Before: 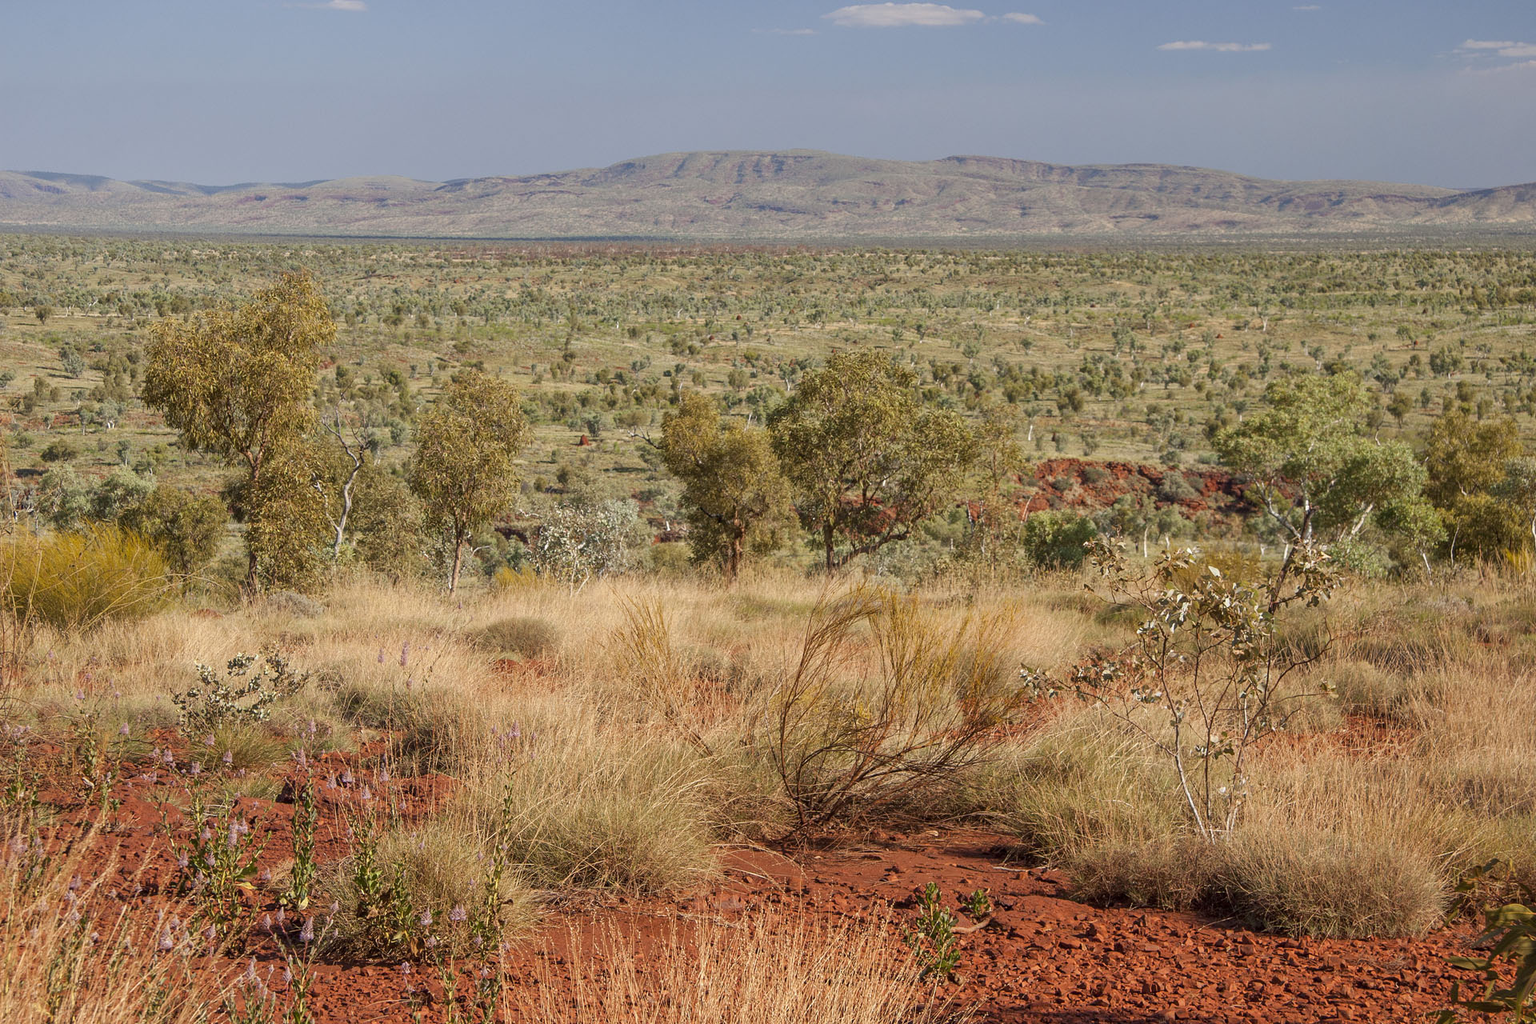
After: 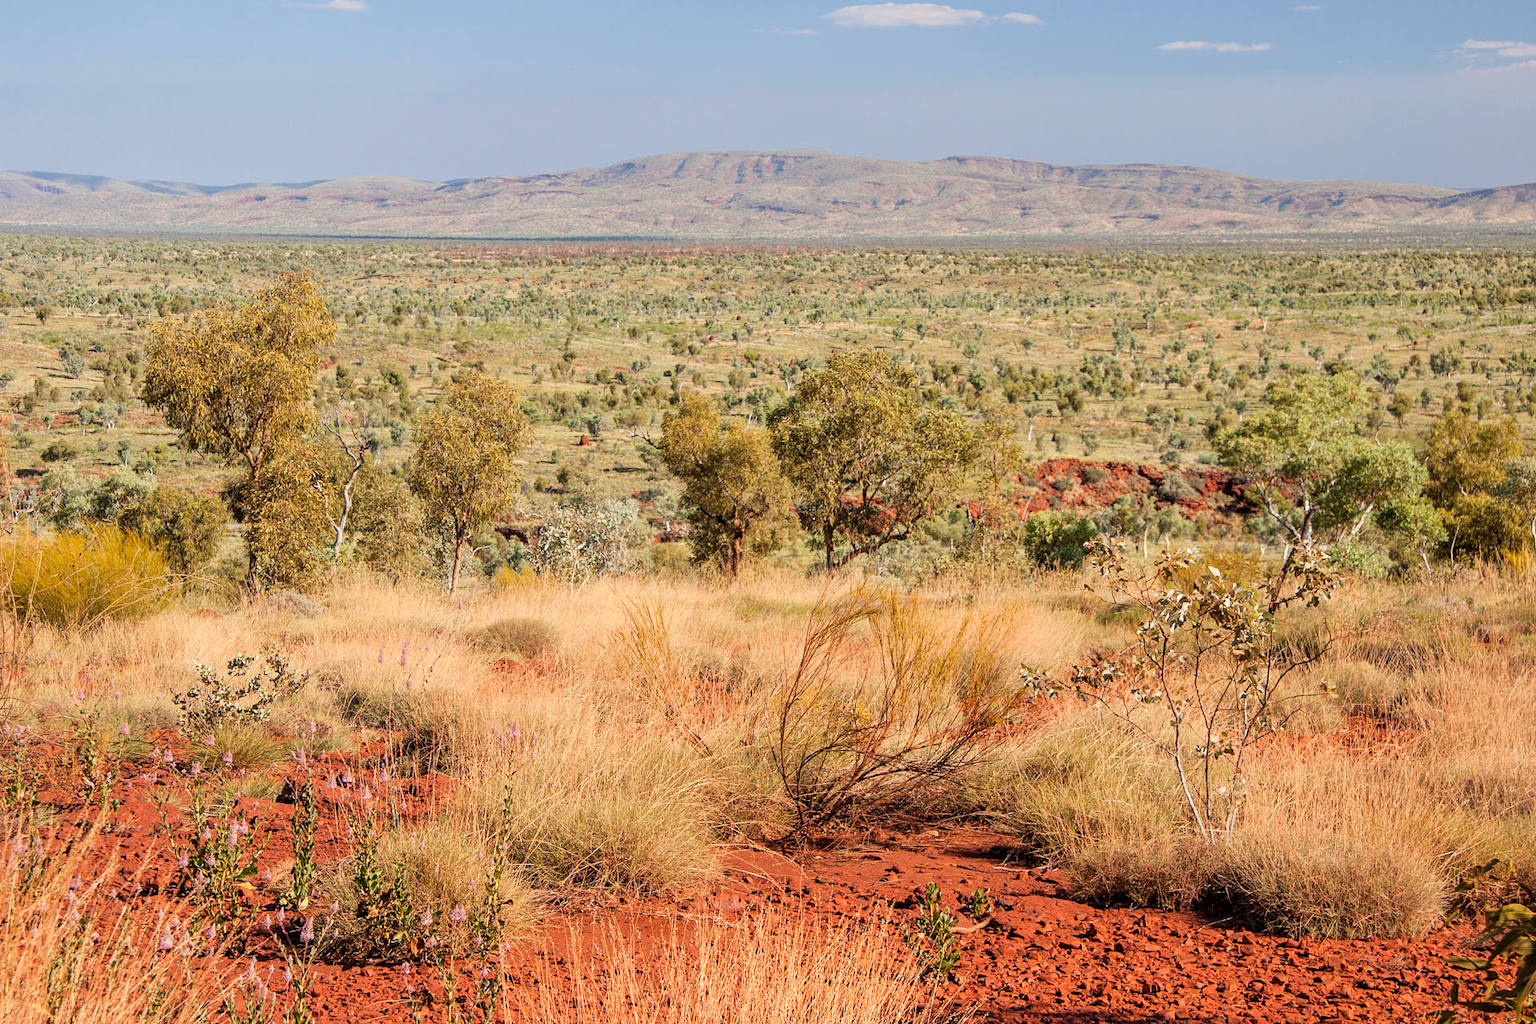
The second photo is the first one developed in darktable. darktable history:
filmic rgb: black relative exposure -7.15 EV, white relative exposure 5.36 EV, hardness 3.02, color science v6 (2022)
levels: mode automatic
